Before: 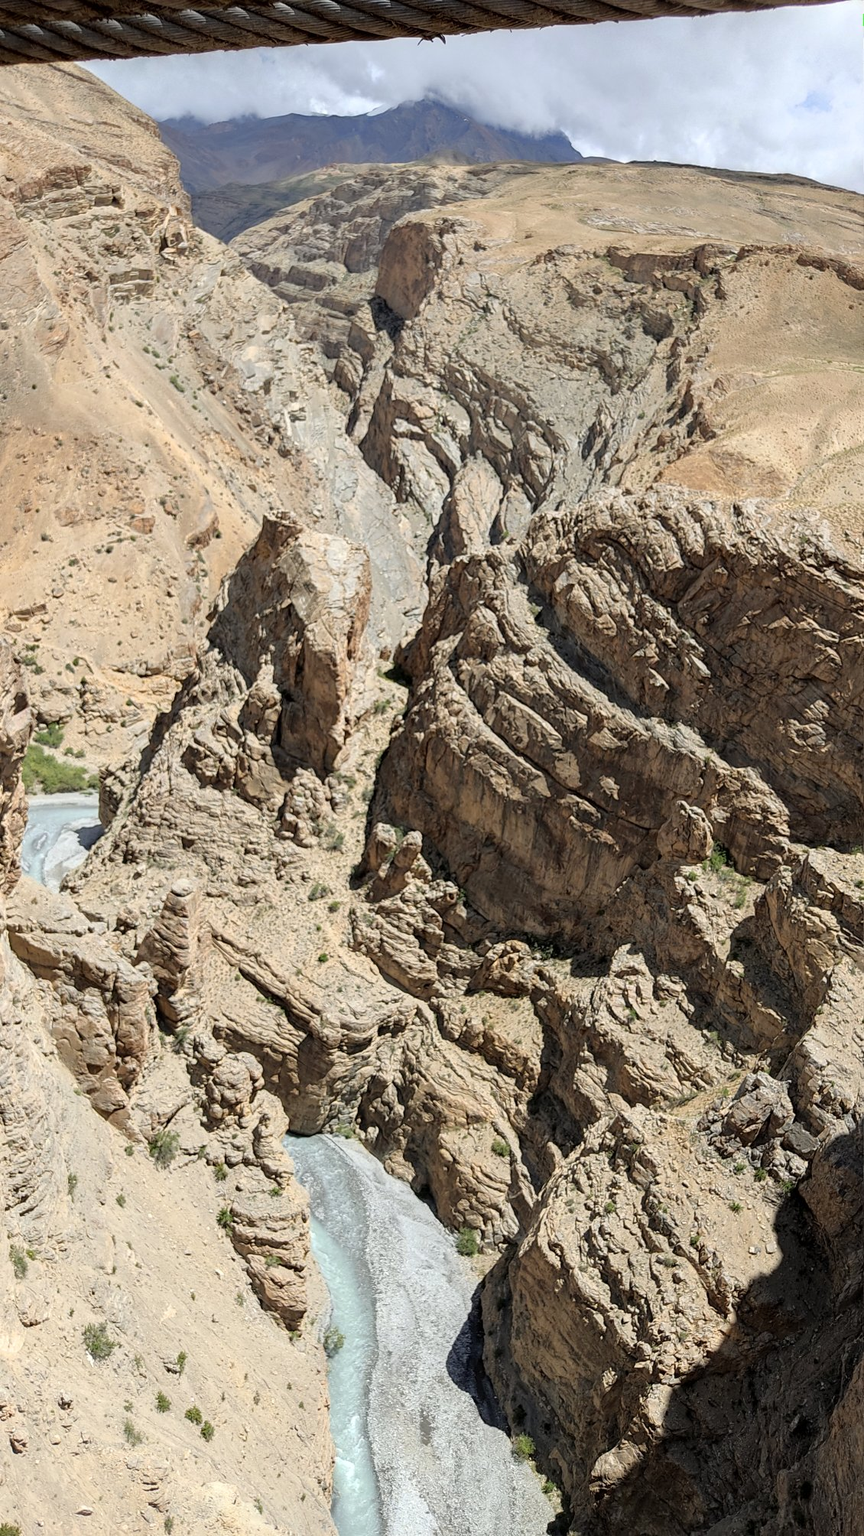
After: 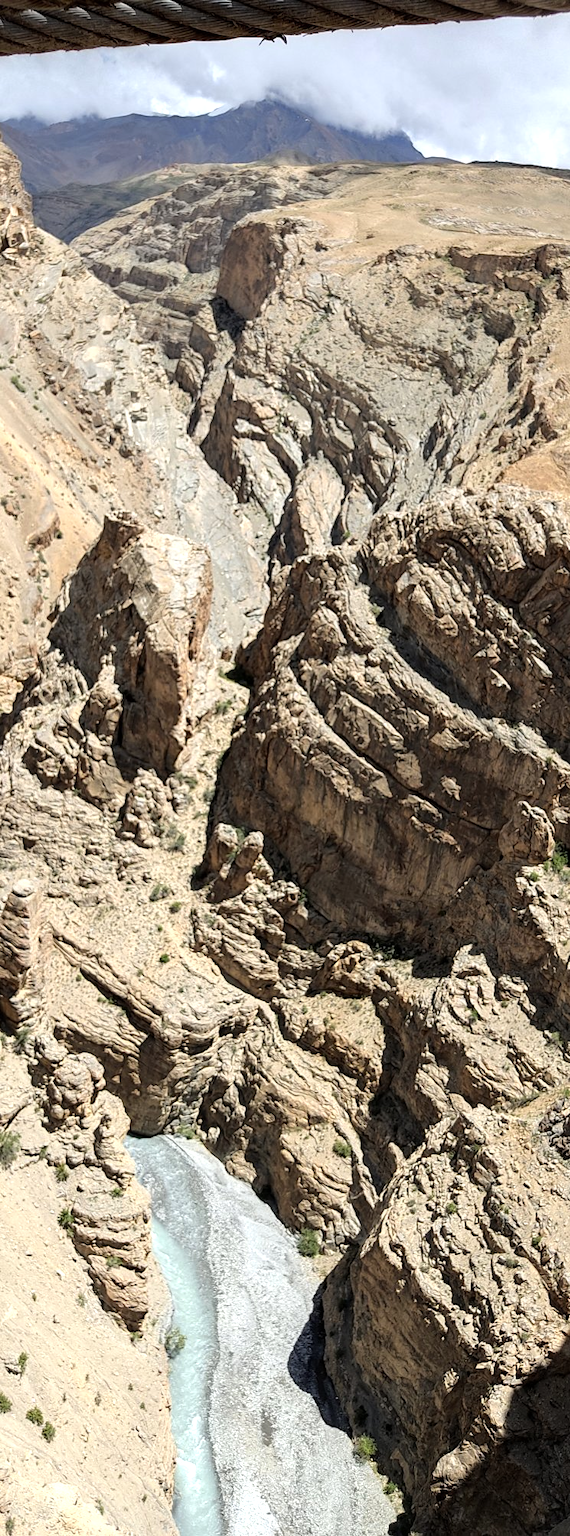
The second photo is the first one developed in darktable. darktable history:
crop and rotate: left 18.442%, right 15.508%
tone equalizer: -8 EV -0.417 EV, -7 EV -0.389 EV, -6 EV -0.333 EV, -5 EV -0.222 EV, -3 EV 0.222 EV, -2 EV 0.333 EV, -1 EV 0.389 EV, +0 EV 0.417 EV, edges refinement/feathering 500, mask exposure compensation -1.57 EV, preserve details no
